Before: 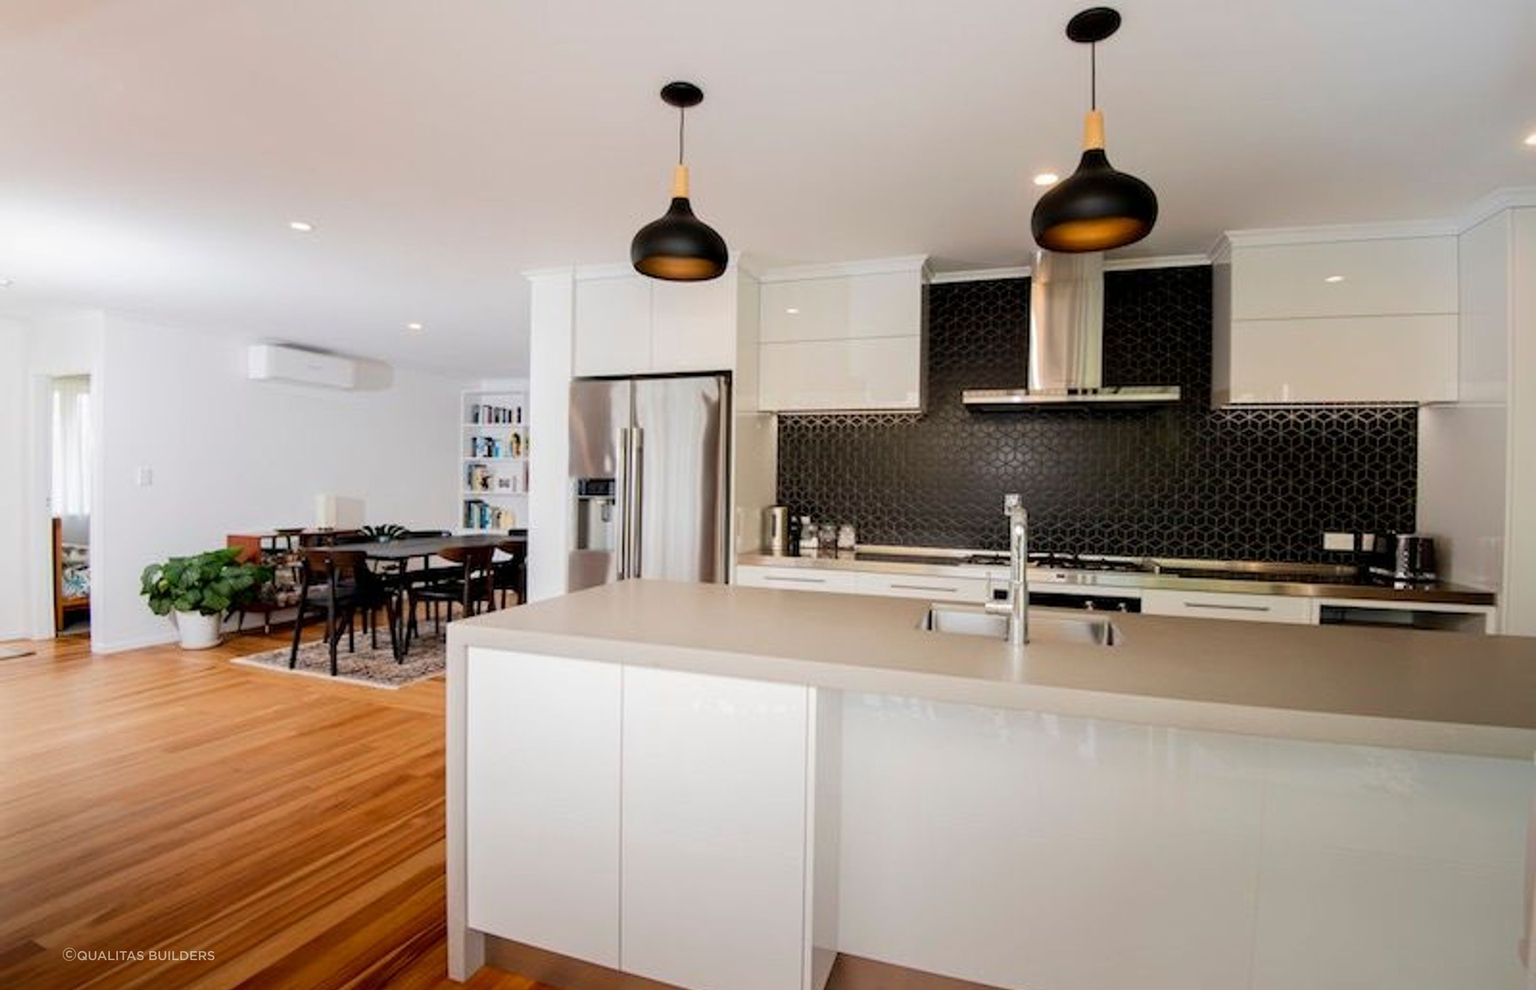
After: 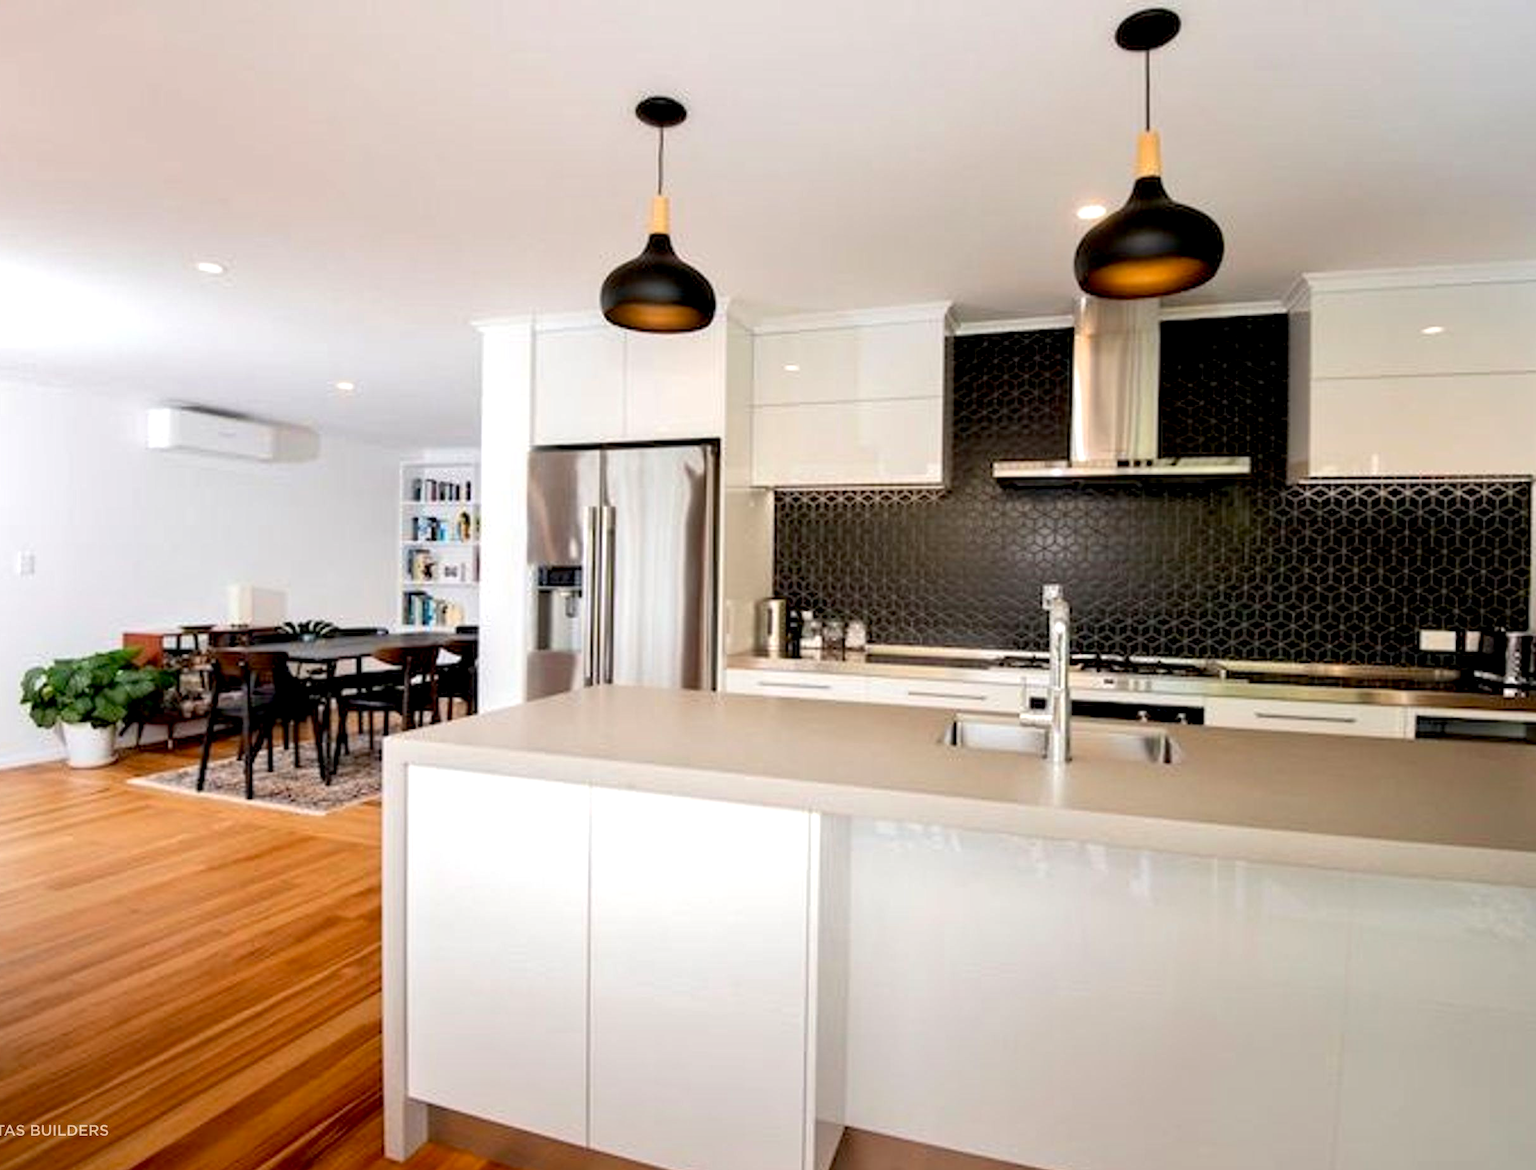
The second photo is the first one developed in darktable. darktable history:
crop: left 8.045%, right 7.384%
exposure: black level correction 0.005, exposure 0.418 EV, compensate exposure bias true, compensate highlight preservation false
shadows and highlights: shadows 34.44, highlights -34.76, soften with gaussian
